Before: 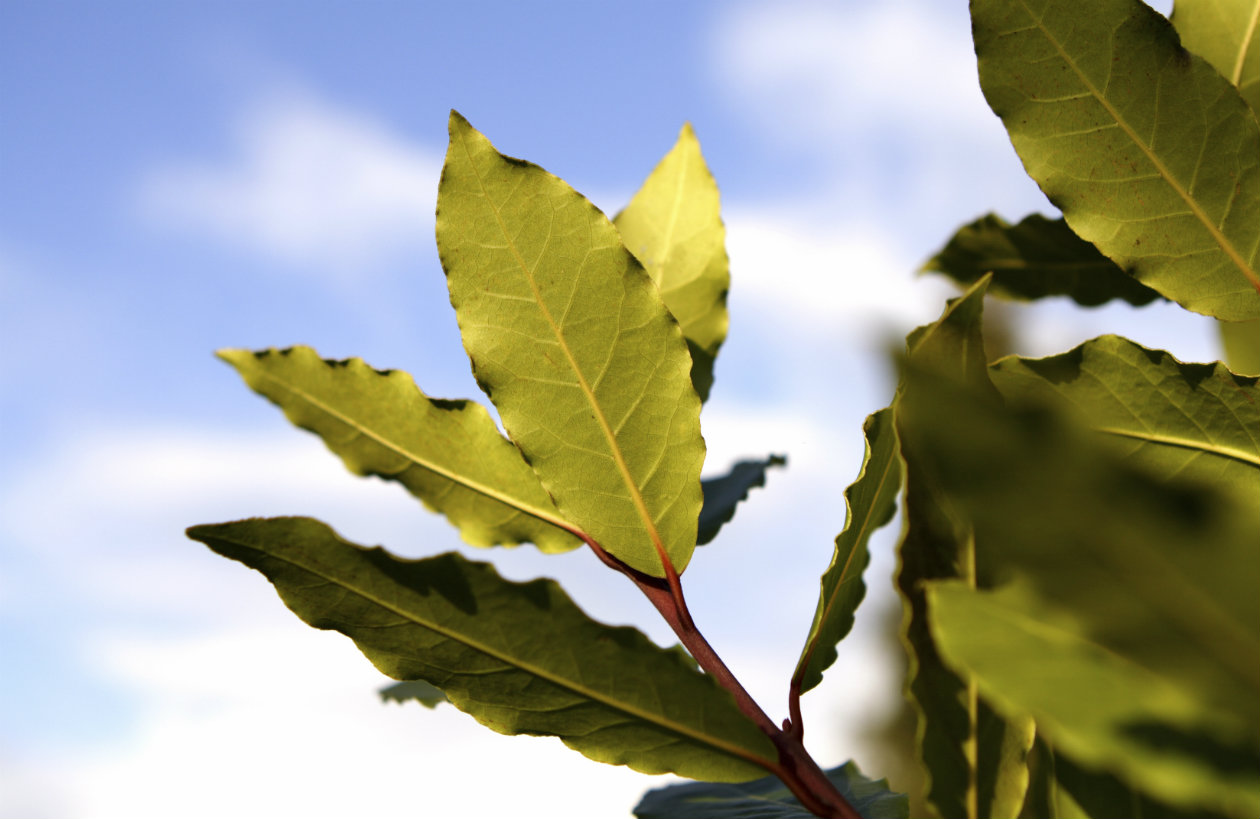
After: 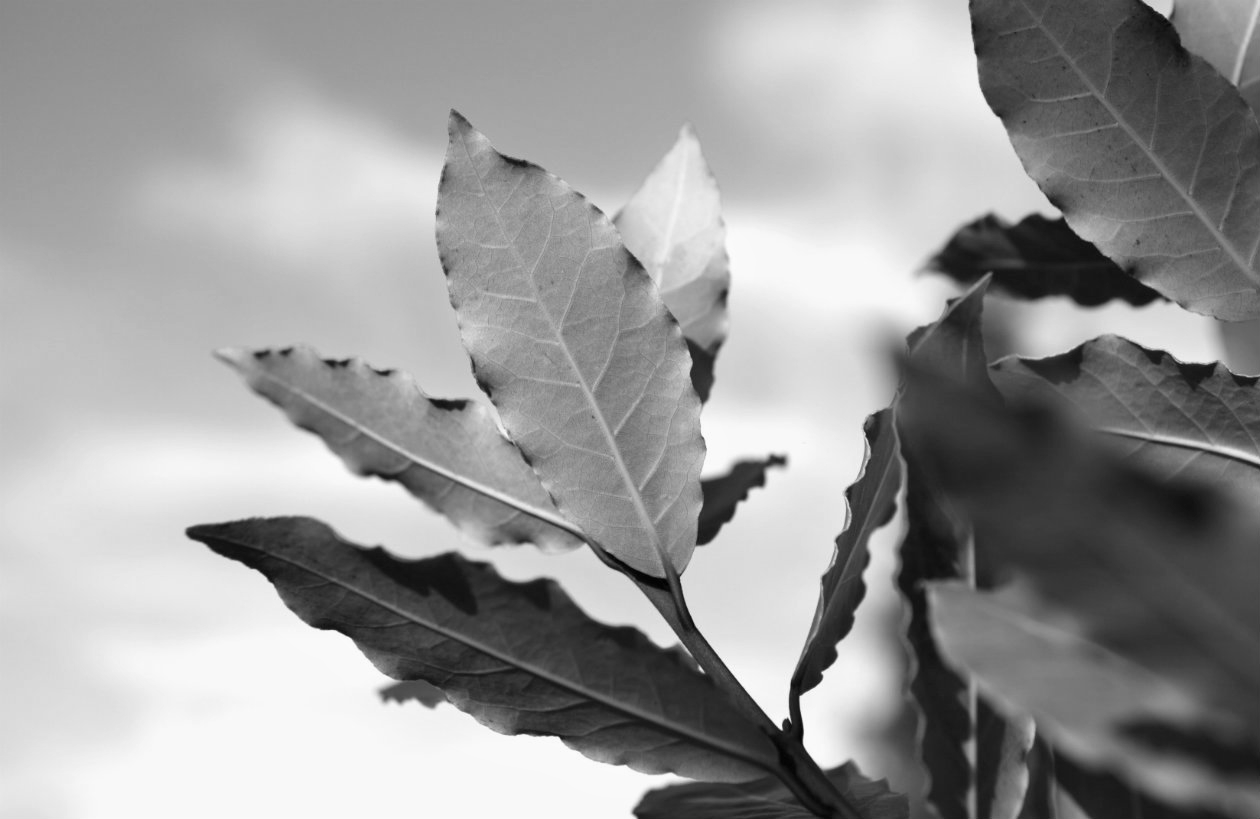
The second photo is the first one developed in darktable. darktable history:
monochrome: a 32, b 64, size 2.3
velvia: strength 27%
